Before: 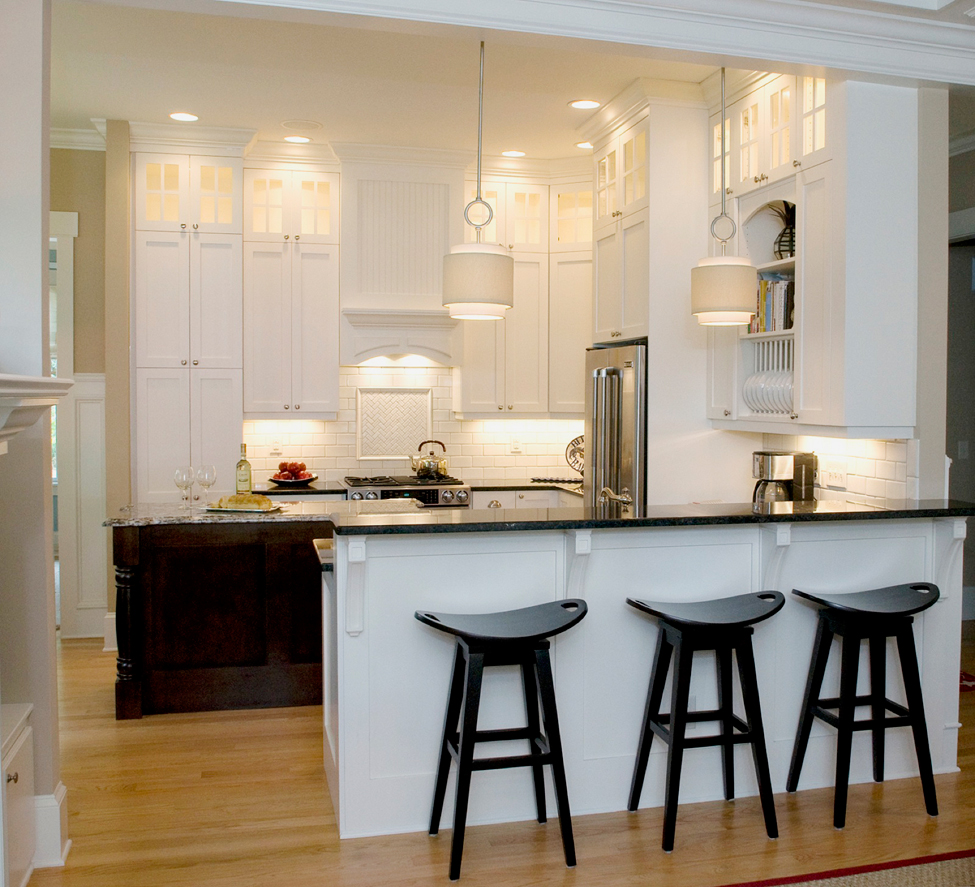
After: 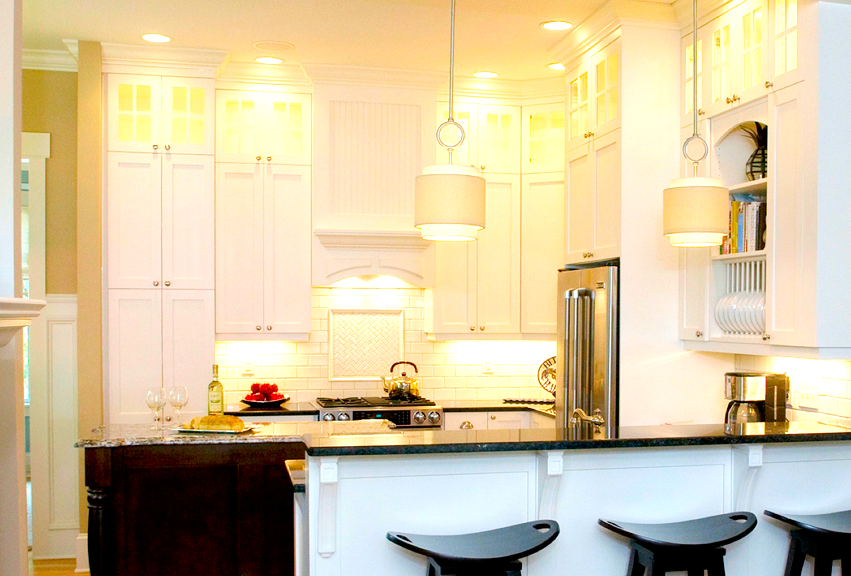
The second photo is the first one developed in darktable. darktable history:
exposure: exposure 0.207 EV, compensate exposure bias true, compensate highlight preservation false
crop: left 2.965%, top 8.965%, right 9.659%, bottom 26.097%
color correction: highlights b* -0.04, saturation 1.77
tone equalizer: -8 EV -0.414 EV, -7 EV -0.396 EV, -6 EV -0.299 EV, -5 EV -0.219 EV, -3 EV 0.221 EV, -2 EV 0.33 EV, -1 EV 0.39 EV, +0 EV 0.421 EV
